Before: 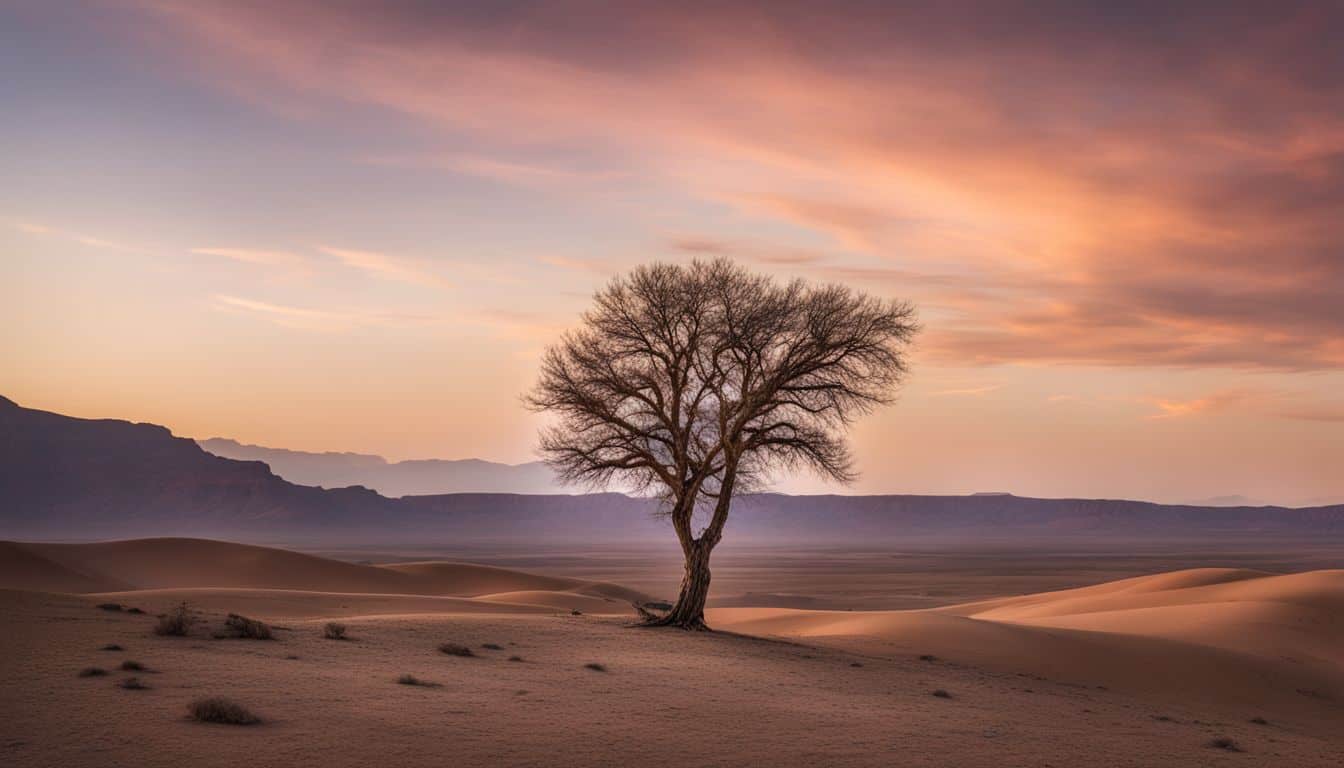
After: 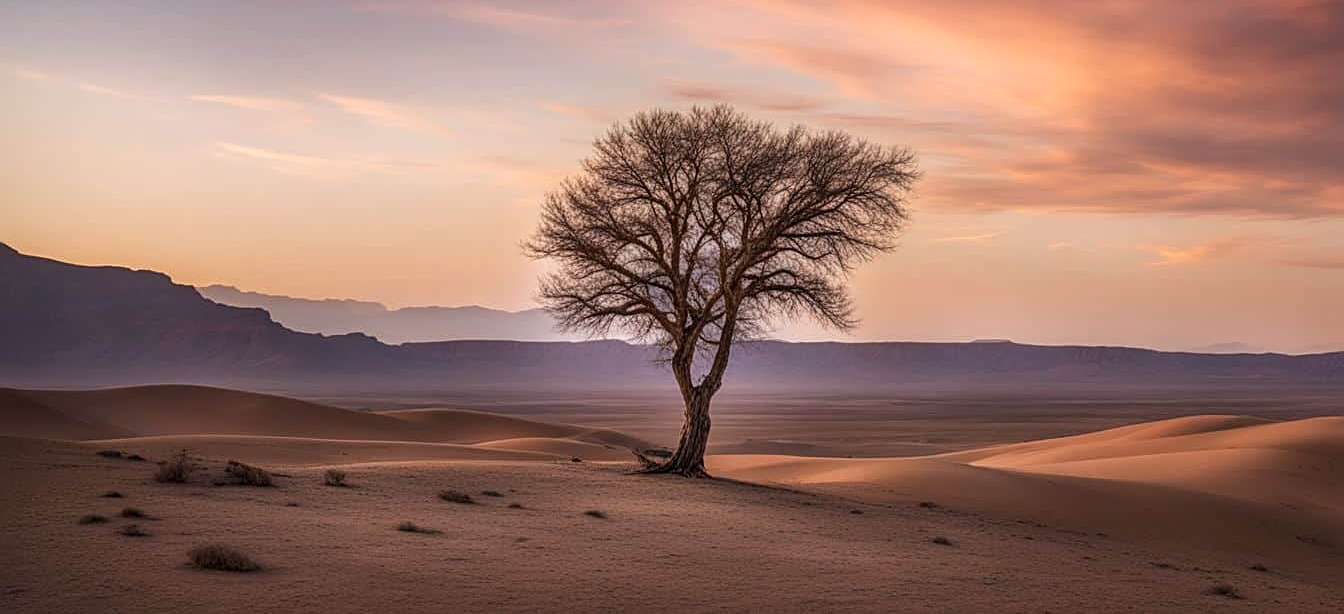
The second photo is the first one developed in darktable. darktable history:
sharpen: on, module defaults
contrast equalizer: y [[0.46, 0.454, 0.451, 0.451, 0.455, 0.46], [0.5 ×6], [0.5 ×6], [0 ×6], [0 ×6]]
local contrast: highlights 40%, shadows 60%, detail 136%, midtone range 0.514
crop and rotate: top 19.998%
